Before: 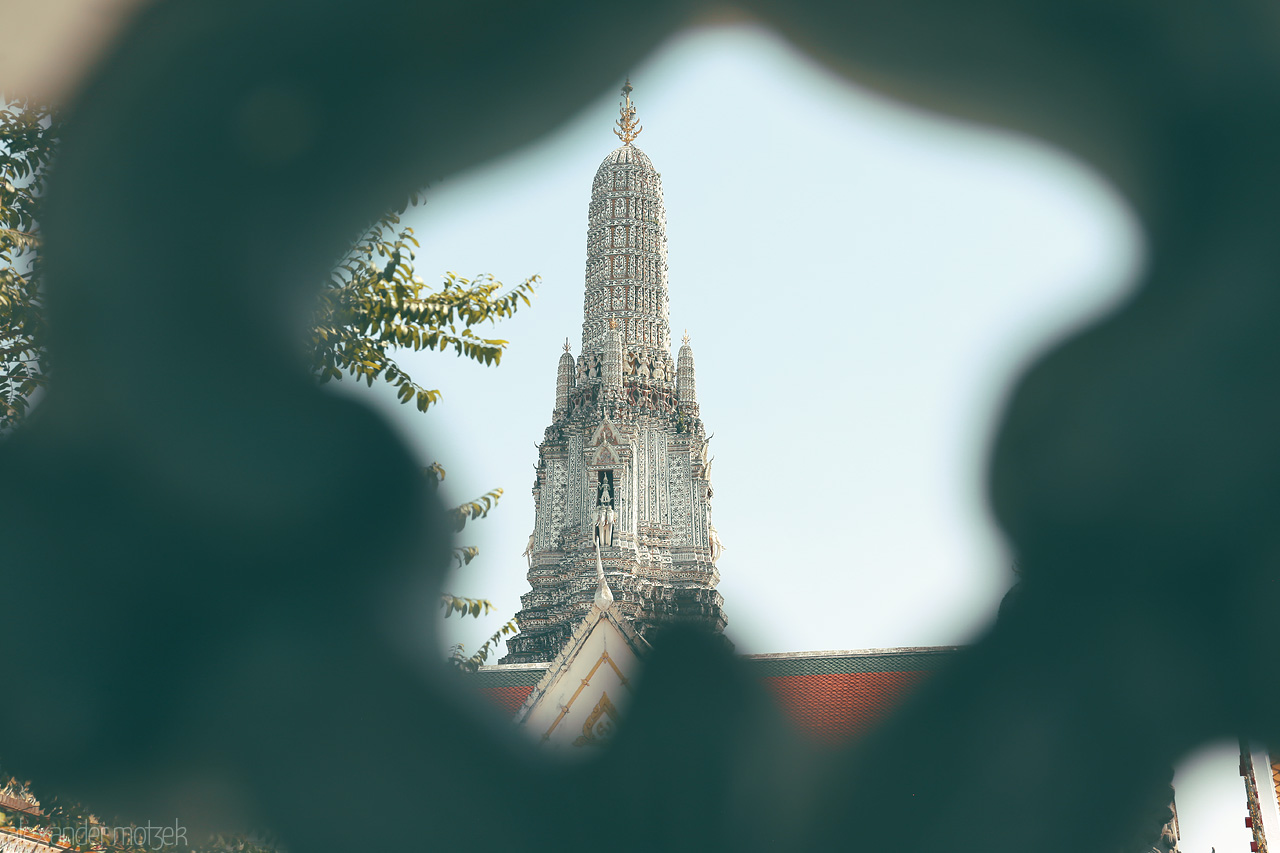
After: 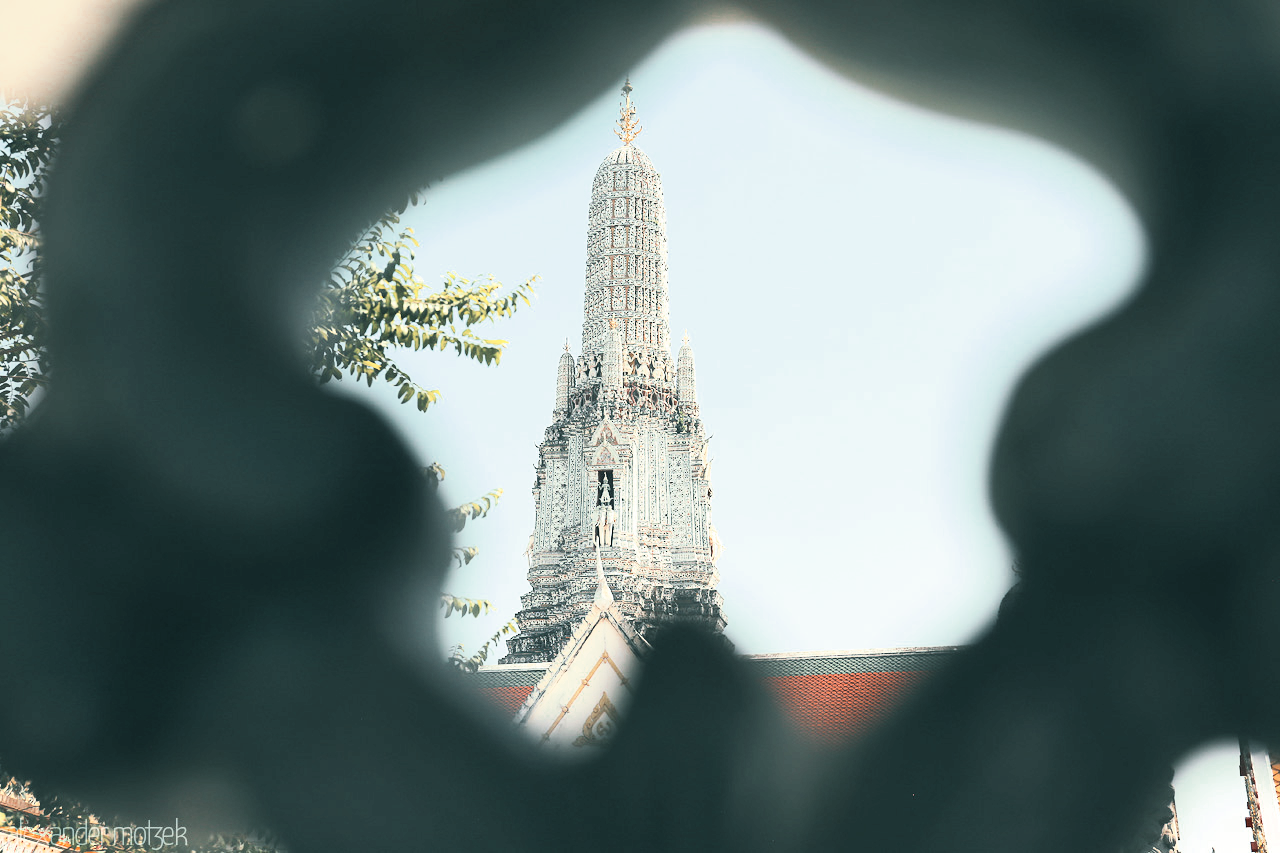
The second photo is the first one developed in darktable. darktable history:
rgb curve: curves: ch0 [(0, 0) (0.21, 0.15) (0.24, 0.21) (0.5, 0.75) (0.75, 0.96) (0.89, 0.99) (1, 1)]; ch1 [(0, 0.02) (0.21, 0.13) (0.25, 0.2) (0.5, 0.67) (0.75, 0.9) (0.89, 0.97) (1, 1)]; ch2 [(0, 0.02) (0.21, 0.13) (0.25, 0.2) (0.5, 0.67) (0.75, 0.9) (0.89, 0.97) (1, 1)], compensate middle gray true
color zones: curves: ch0 [(0, 0.5) (0.125, 0.4) (0.25, 0.5) (0.375, 0.4) (0.5, 0.4) (0.625, 0.35) (0.75, 0.35) (0.875, 0.5)]; ch1 [(0, 0.35) (0.125, 0.45) (0.25, 0.35) (0.375, 0.35) (0.5, 0.35) (0.625, 0.35) (0.75, 0.45) (0.875, 0.35)]; ch2 [(0, 0.6) (0.125, 0.5) (0.25, 0.5) (0.375, 0.6) (0.5, 0.6) (0.625, 0.5) (0.75, 0.5) (0.875, 0.5)]
